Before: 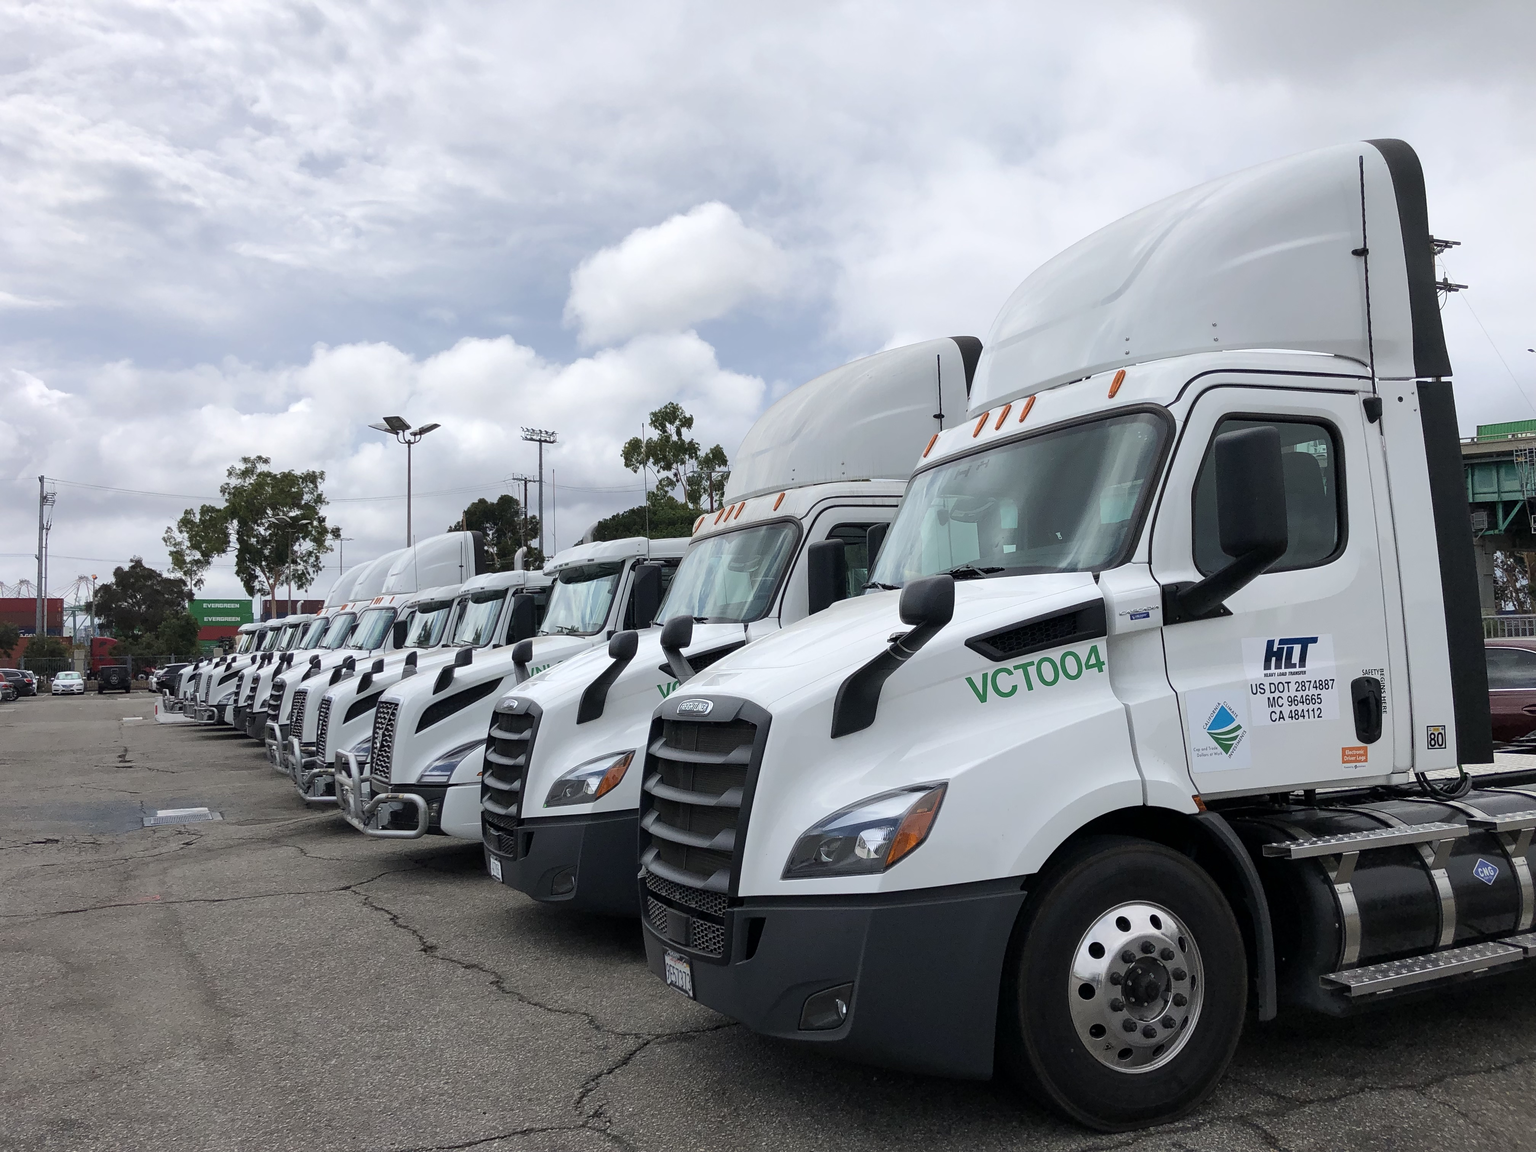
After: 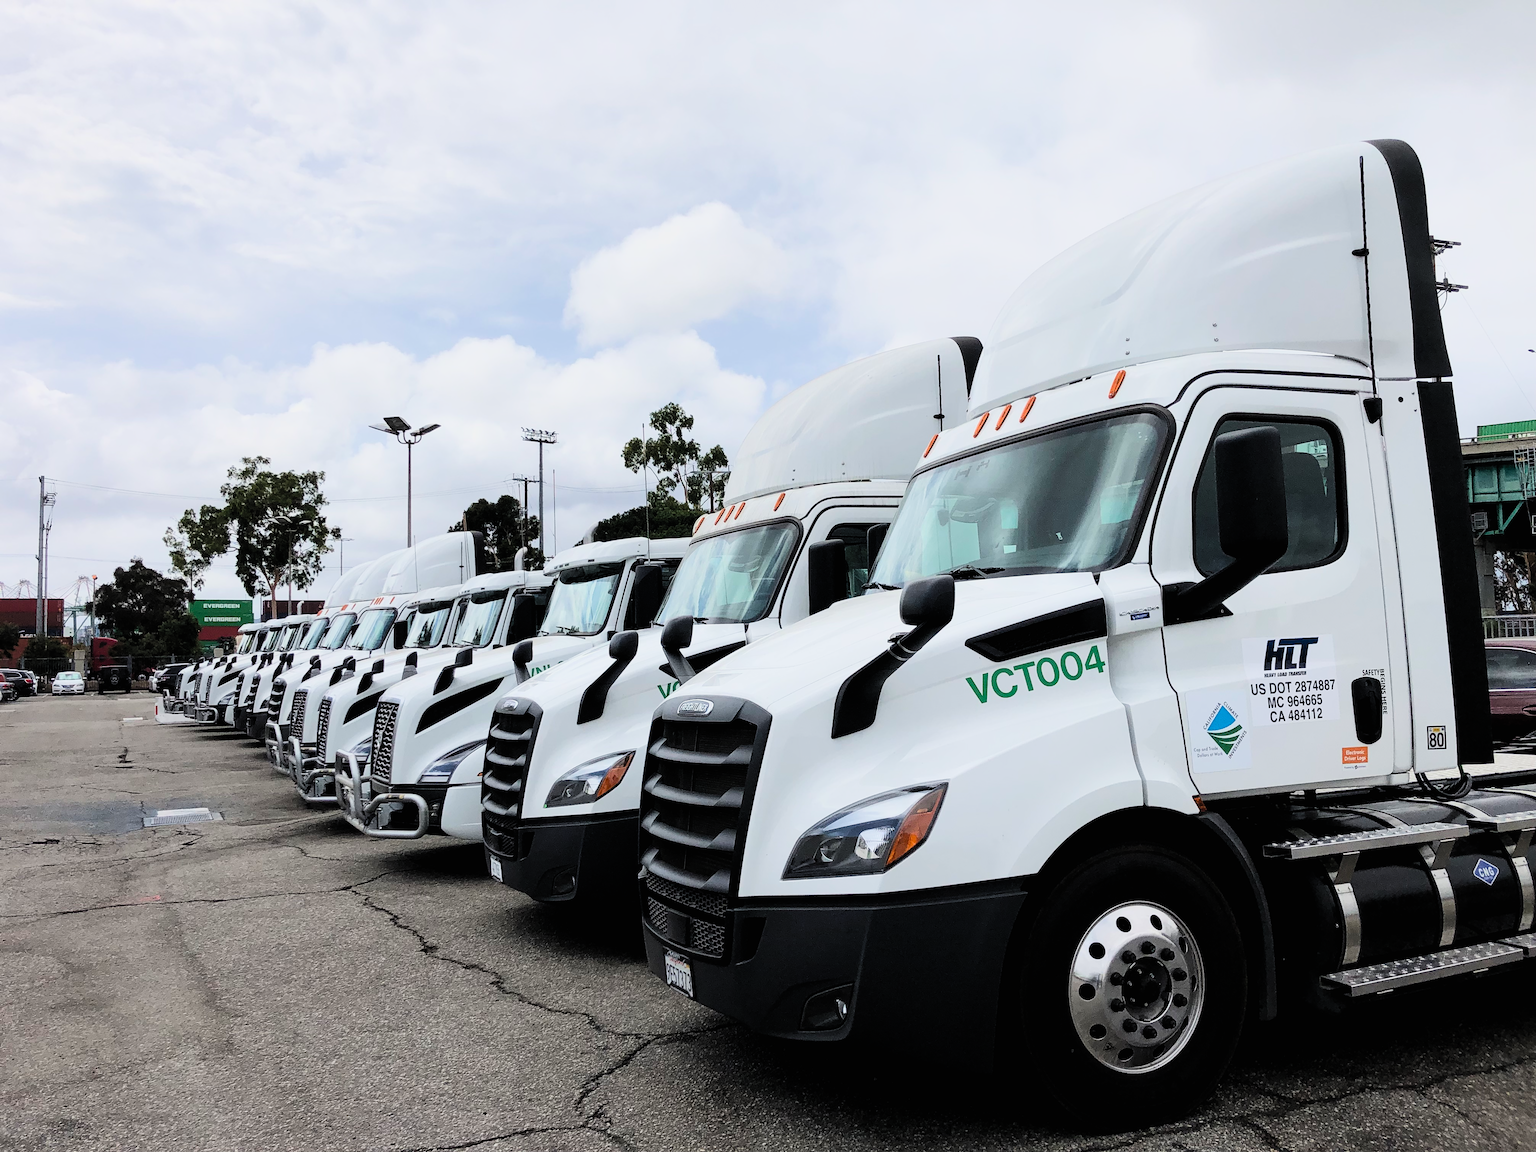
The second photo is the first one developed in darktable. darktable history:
contrast brightness saturation: contrast 0.197, brightness 0.165, saturation 0.222
filmic rgb: black relative exposure -5.01 EV, white relative exposure 3.98 EV, hardness 2.91, contrast 1.299, highlights saturation mix -31.01%
